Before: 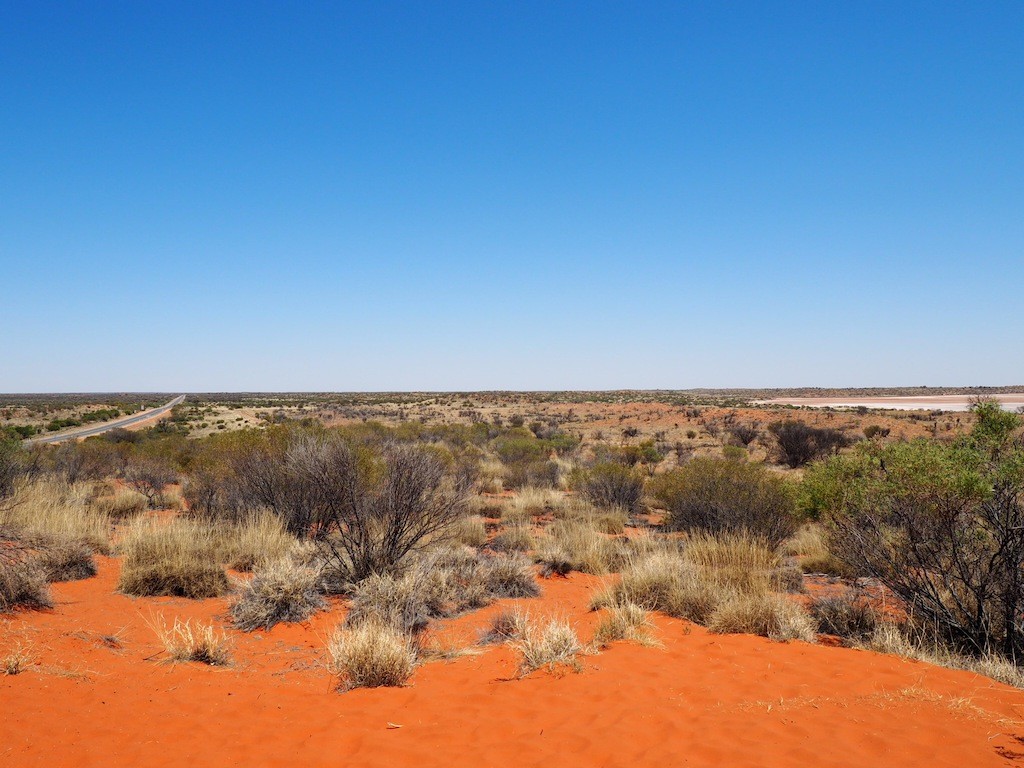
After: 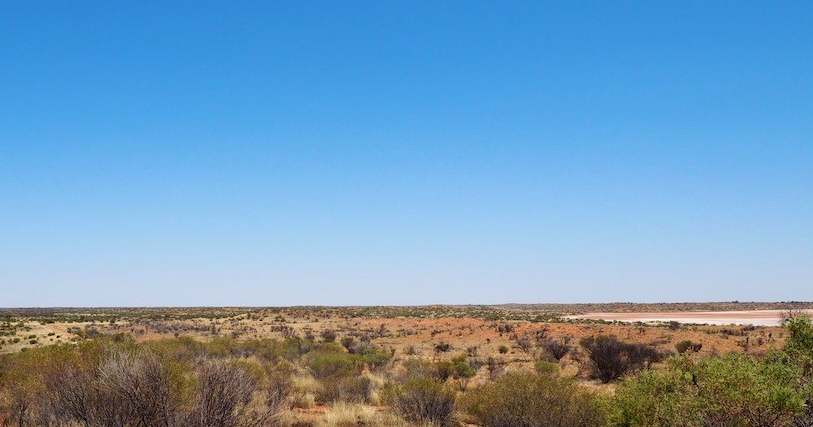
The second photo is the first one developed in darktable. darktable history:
velvia: on, module defaults
crop: left 18.38%, top 11.092%, right 2.134%, bottom 33.217%
